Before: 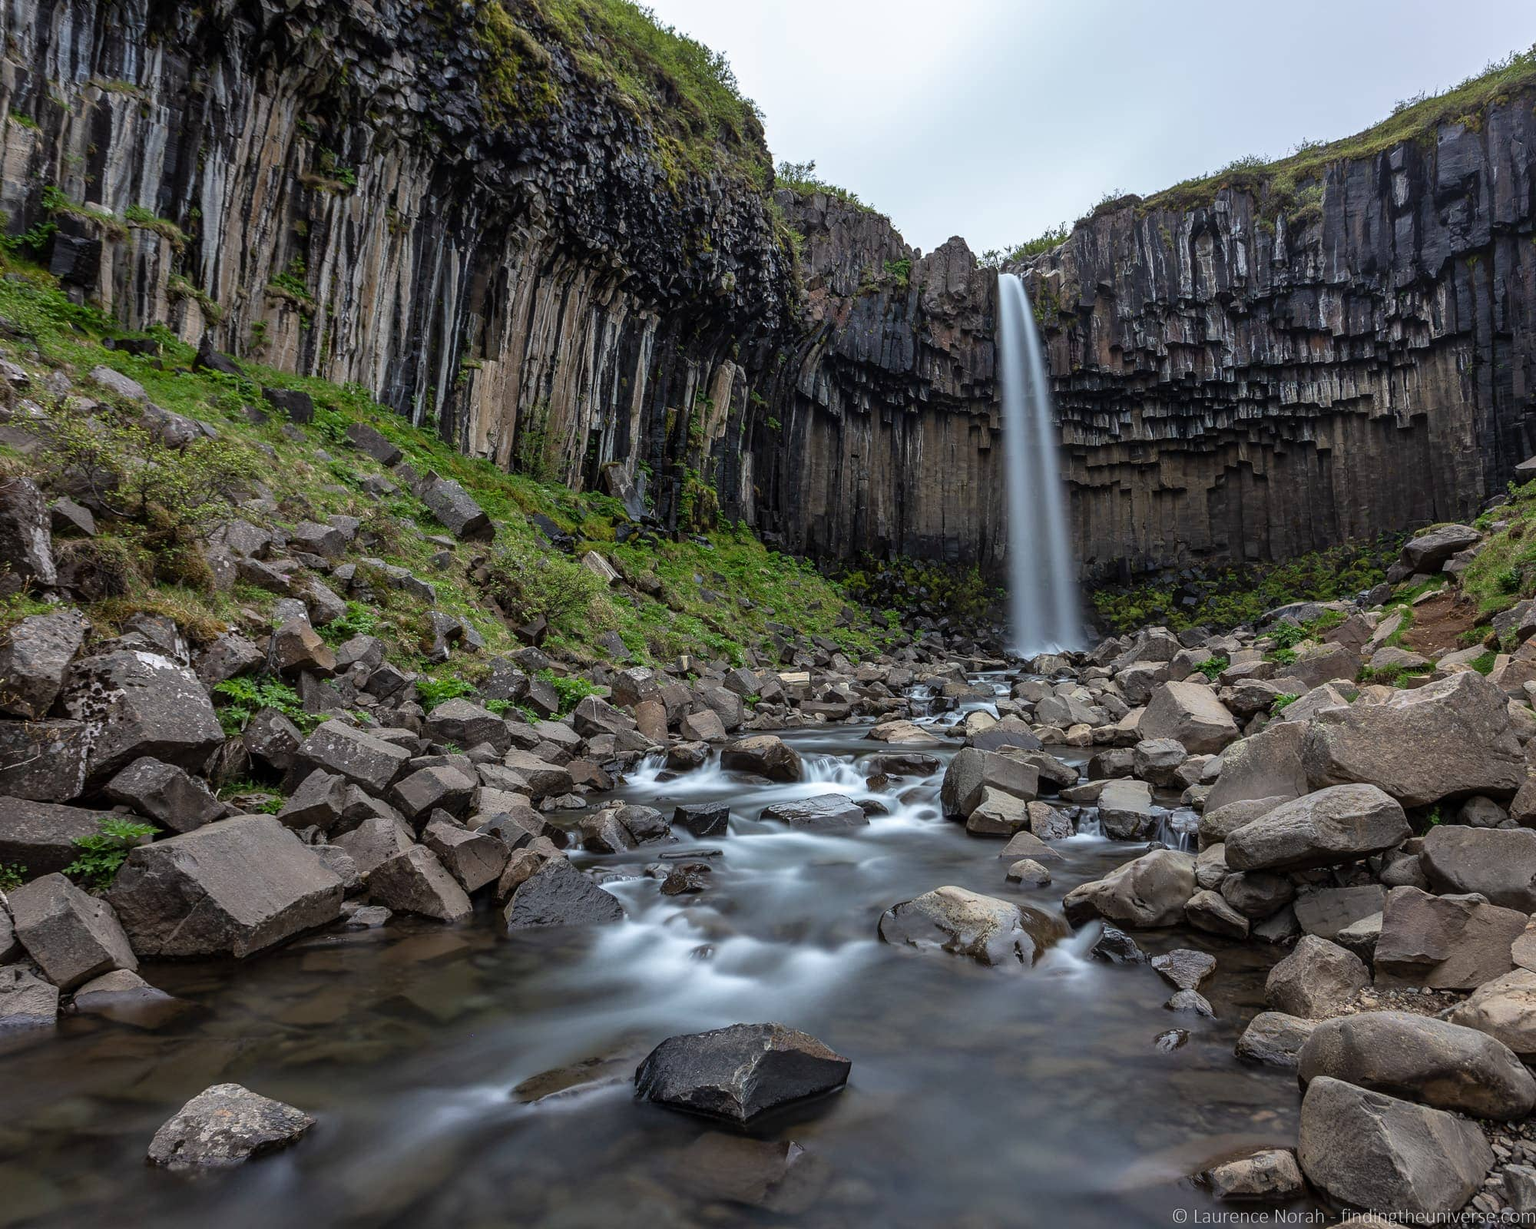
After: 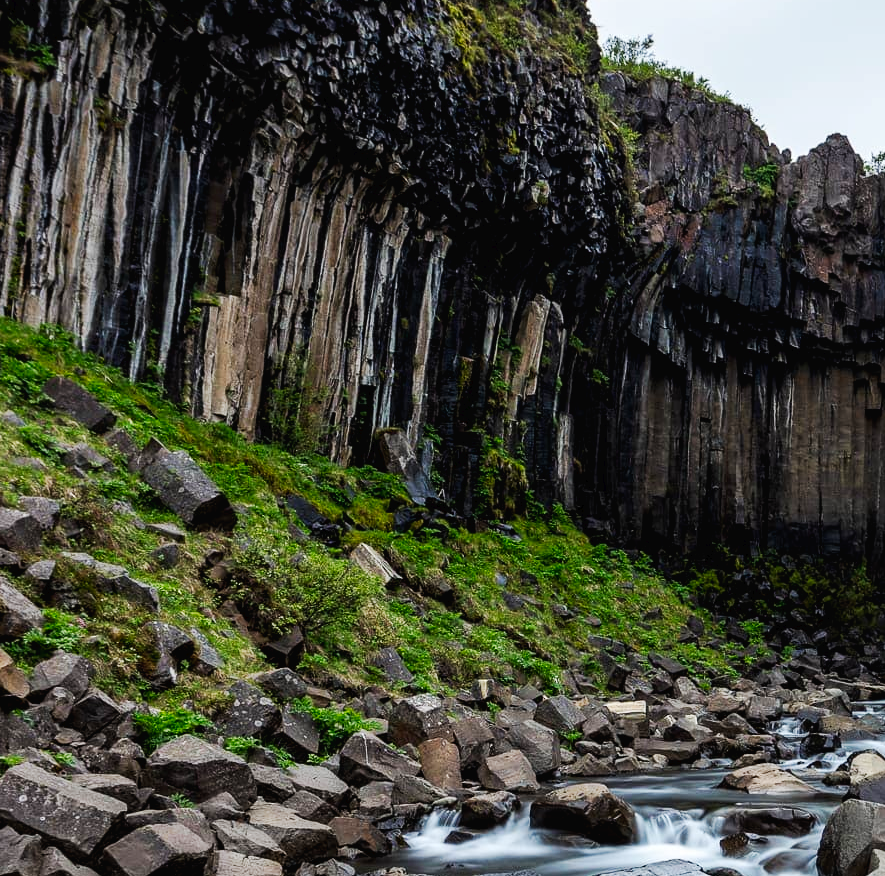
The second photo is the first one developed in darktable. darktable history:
crop: left 20.413%, top 10.881%, right 35.305%, bottom 34.315%
tone curve: curves: ch0 [(0, 0) (0.003, 0.016) (0.011, 0.016) (0.025, 0.016) (0.044, 0.016) (0.069, 0.016) (0.1, 0.026) (0.136, 0.047) (0.177, 0.088) (0.224, 0.14) (0.277, 0.2) (0.335, 0.276) (0.399, 0.37) (0.468, 0.47) (0.543, 0.583) (0.623, 0.698) (0.709, 0.779) (0.801, 0.858) (0.898, 0.929) (1, 1)], preserve colors none
